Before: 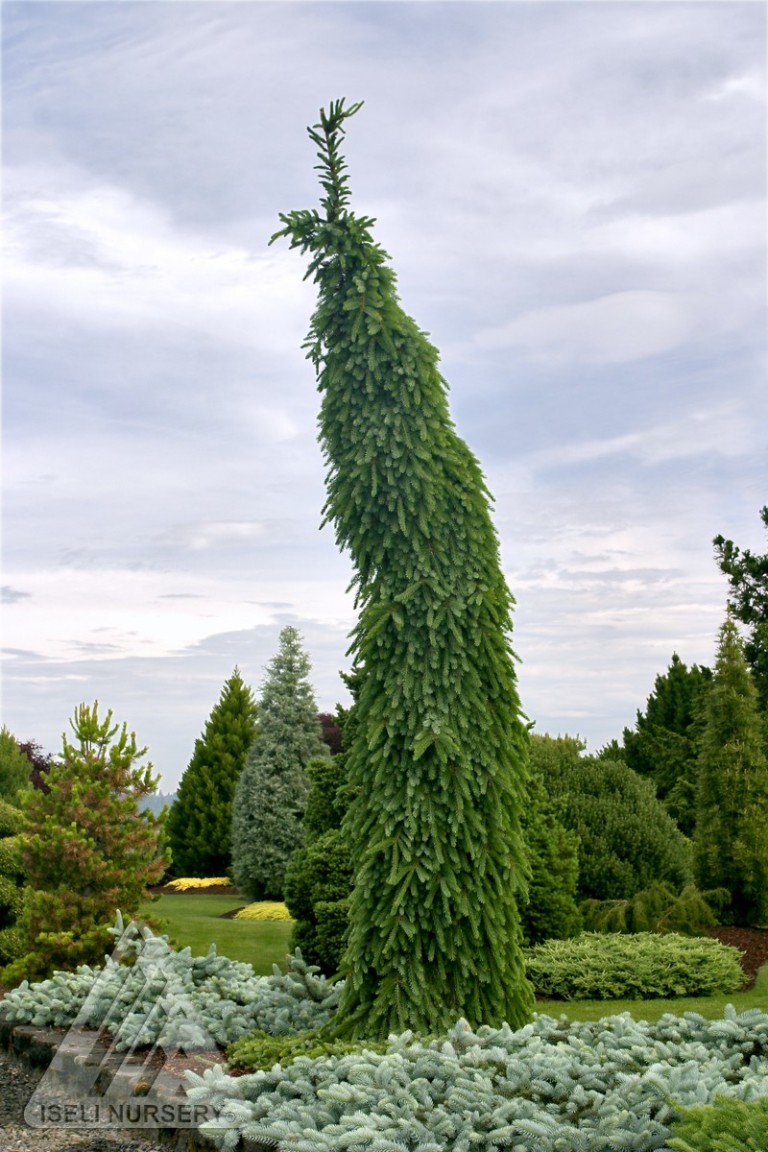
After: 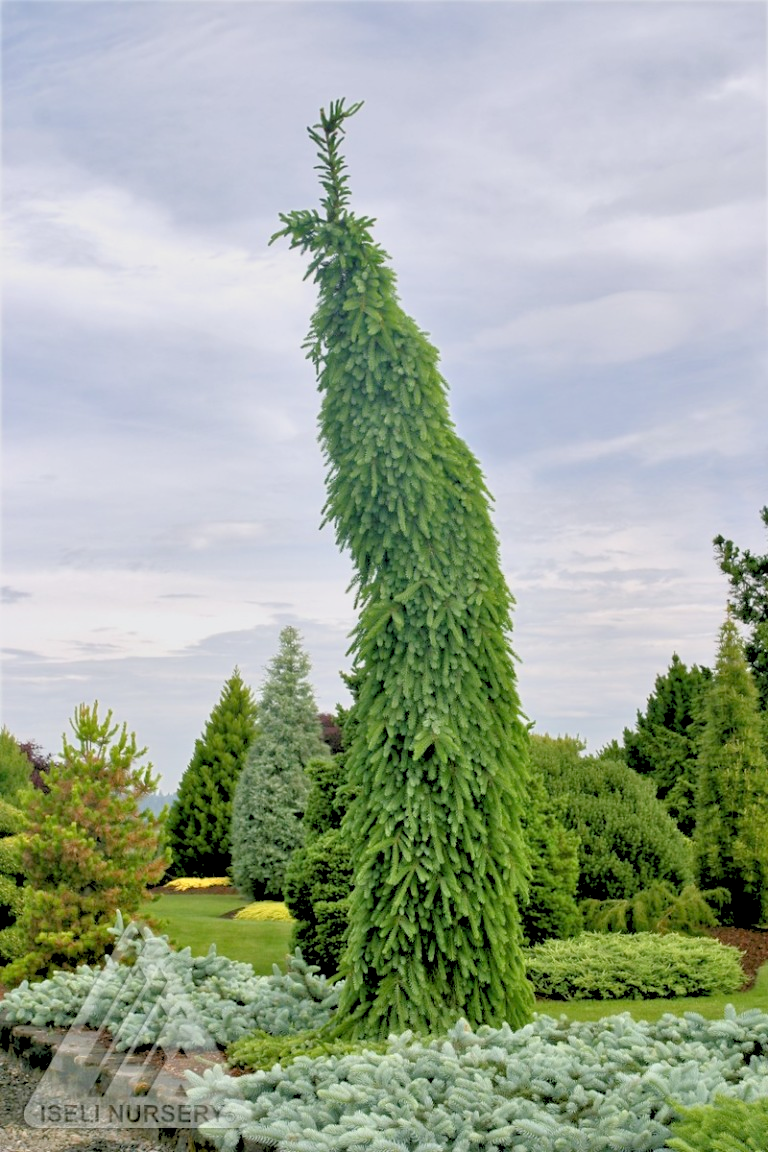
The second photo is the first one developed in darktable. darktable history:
rgb levels: preserve colors sum RGB, levels [[0.038, 0.433, 0.934], [0, 0.5, 1], [0, 0.5, 1]]
tone equalizer: -8 EV 1 EV, -7 EV 1 EV, -6 EV 1 EV, -5 EV 1 EV, -4 EV 1 EV, -3 EV 0.75 EV, -2 EV 0.5 EV, -1 EV 0.25 EV
exposure: compensate highlight preservation false
